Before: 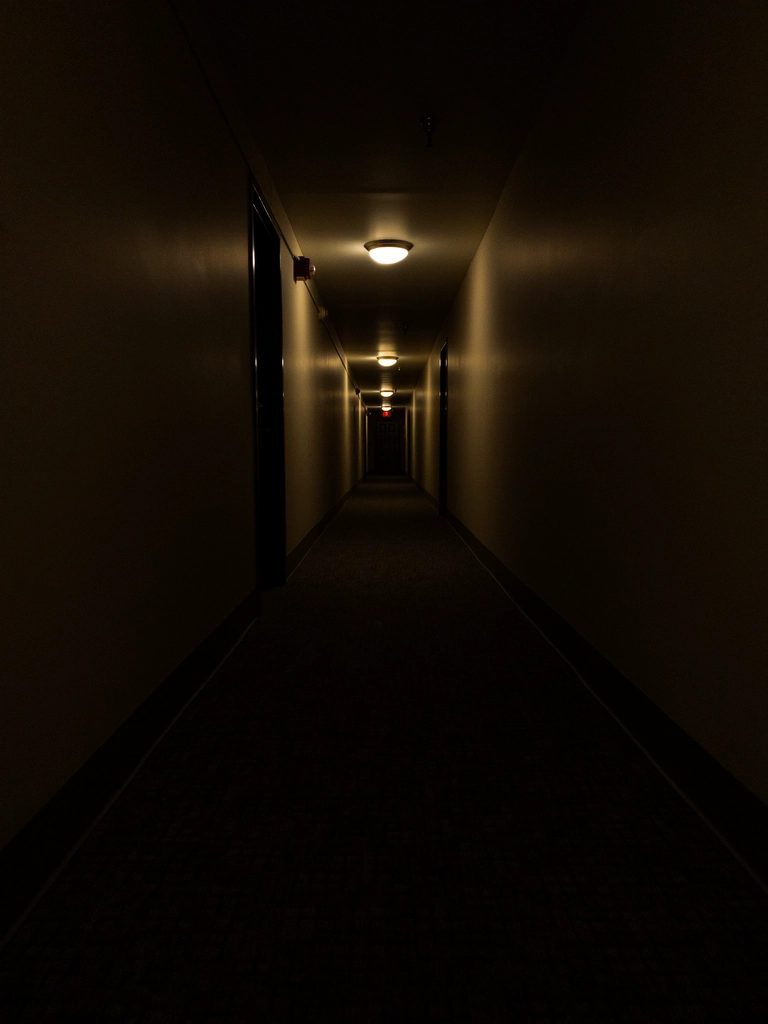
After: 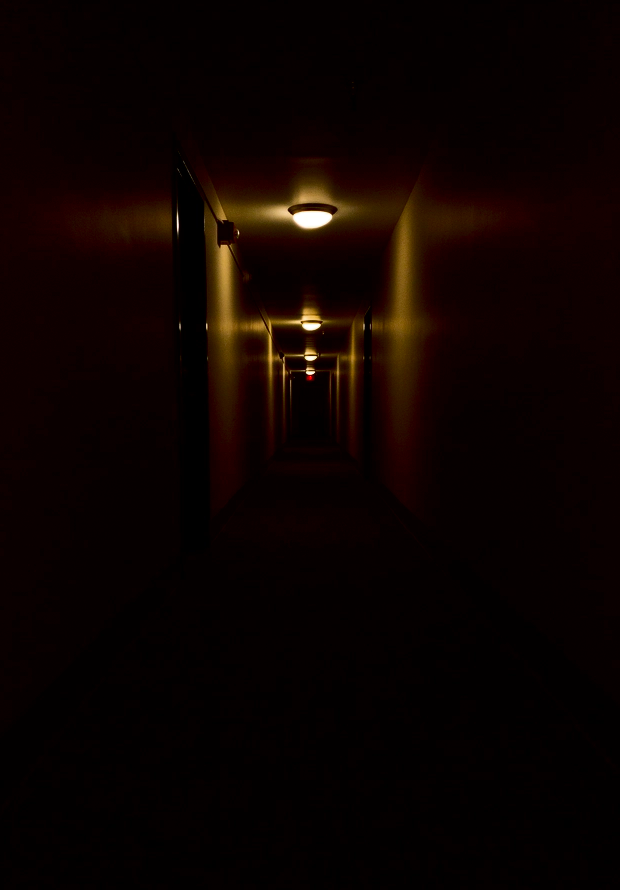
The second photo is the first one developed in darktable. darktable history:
crop: left 9.94%, top 3.61%, right 9.203%, bottom 9.38%
exposure: black level correction 0.01, exposure 0.011 EV, compensate exposure bias true, compensate highlight preservation false
contrast brightness saturation: contrast 0.279
color zones: curves: ch0 [(0, 0.554) (0.146, 0.662) (0.293, 0.86) (0.503, 0.774) (0.637, 0.106) (0.74, 0.072) (0.866, 0.488) (0.998, 0.569)]; ch1 [(0, 0) (0.143, 0) (0.286, 0) (0.429, 0) (0.571, 0) (0.714, 0) (0.857, 0)], mix -123.24%
